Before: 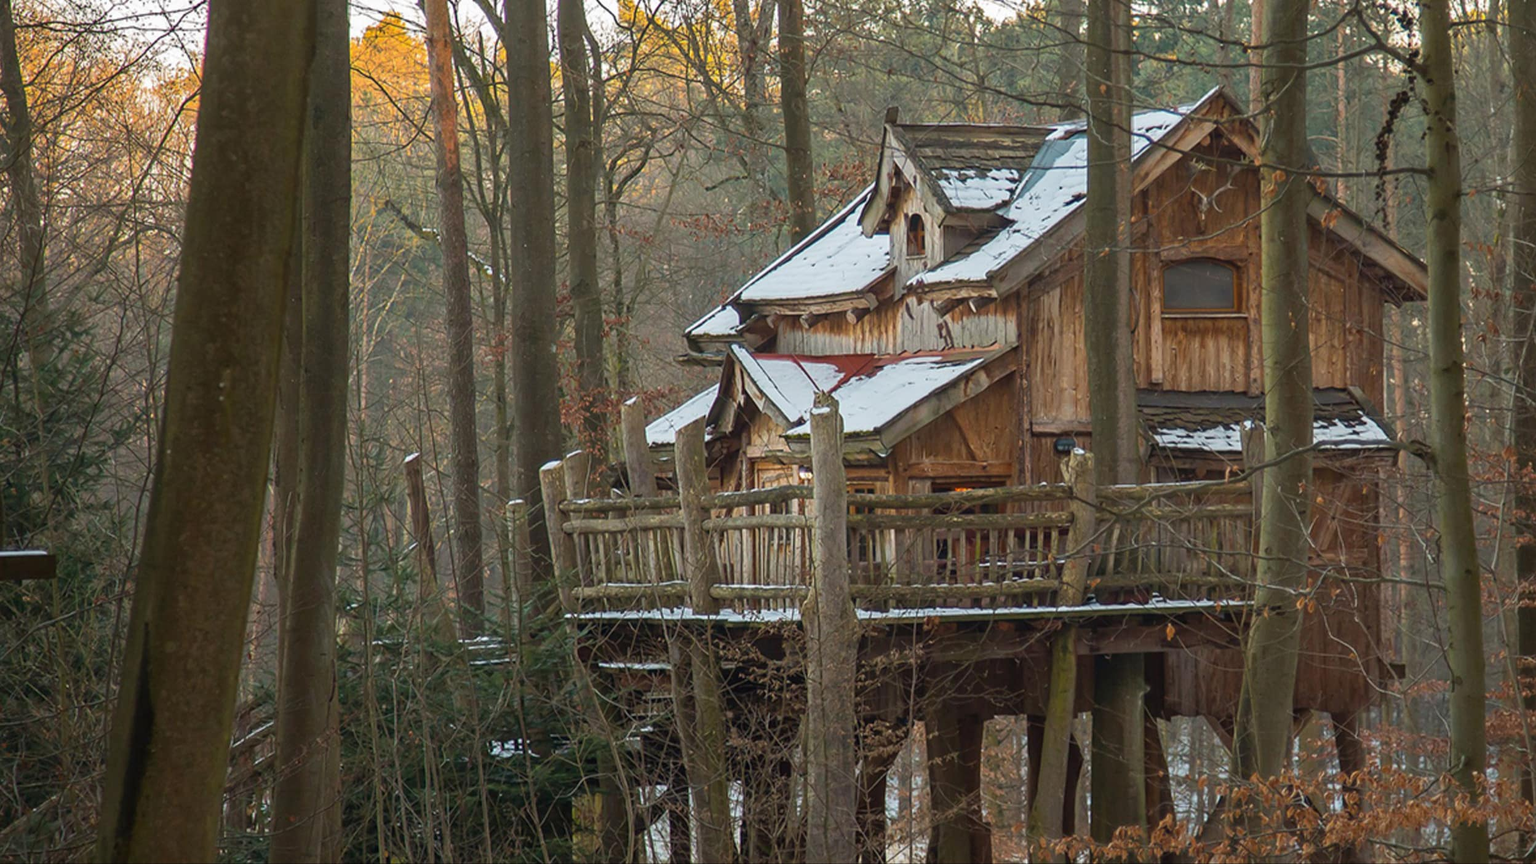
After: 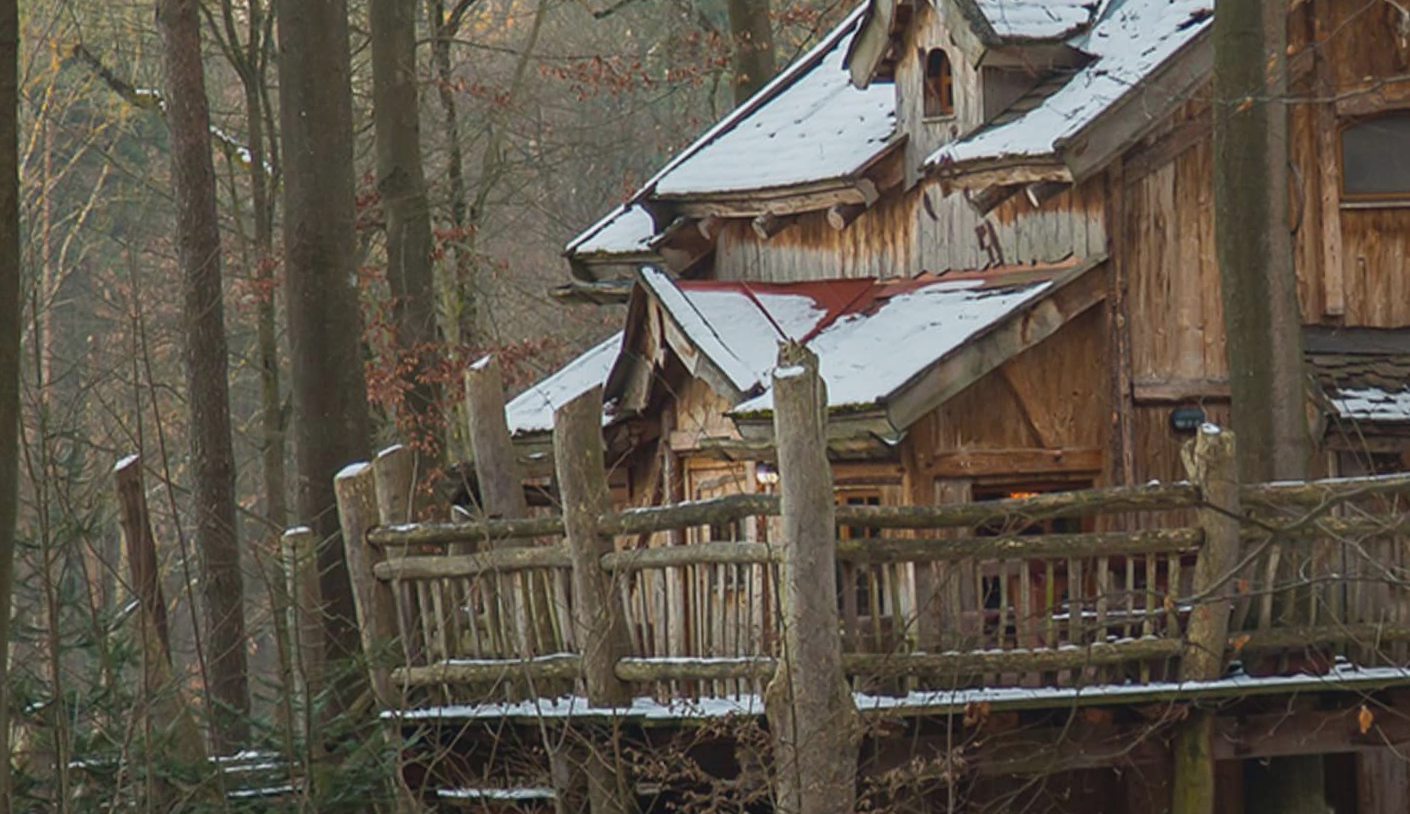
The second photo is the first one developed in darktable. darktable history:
contrast brightness saturation: contrast -0.08, brightness -0.04, saturation -0.11
crop and rotate: left 22.13%, top 22.054%, right 22.026%, bottom 22.102%
rotate and perspective: rotation -1.24°, automatic cropping off
